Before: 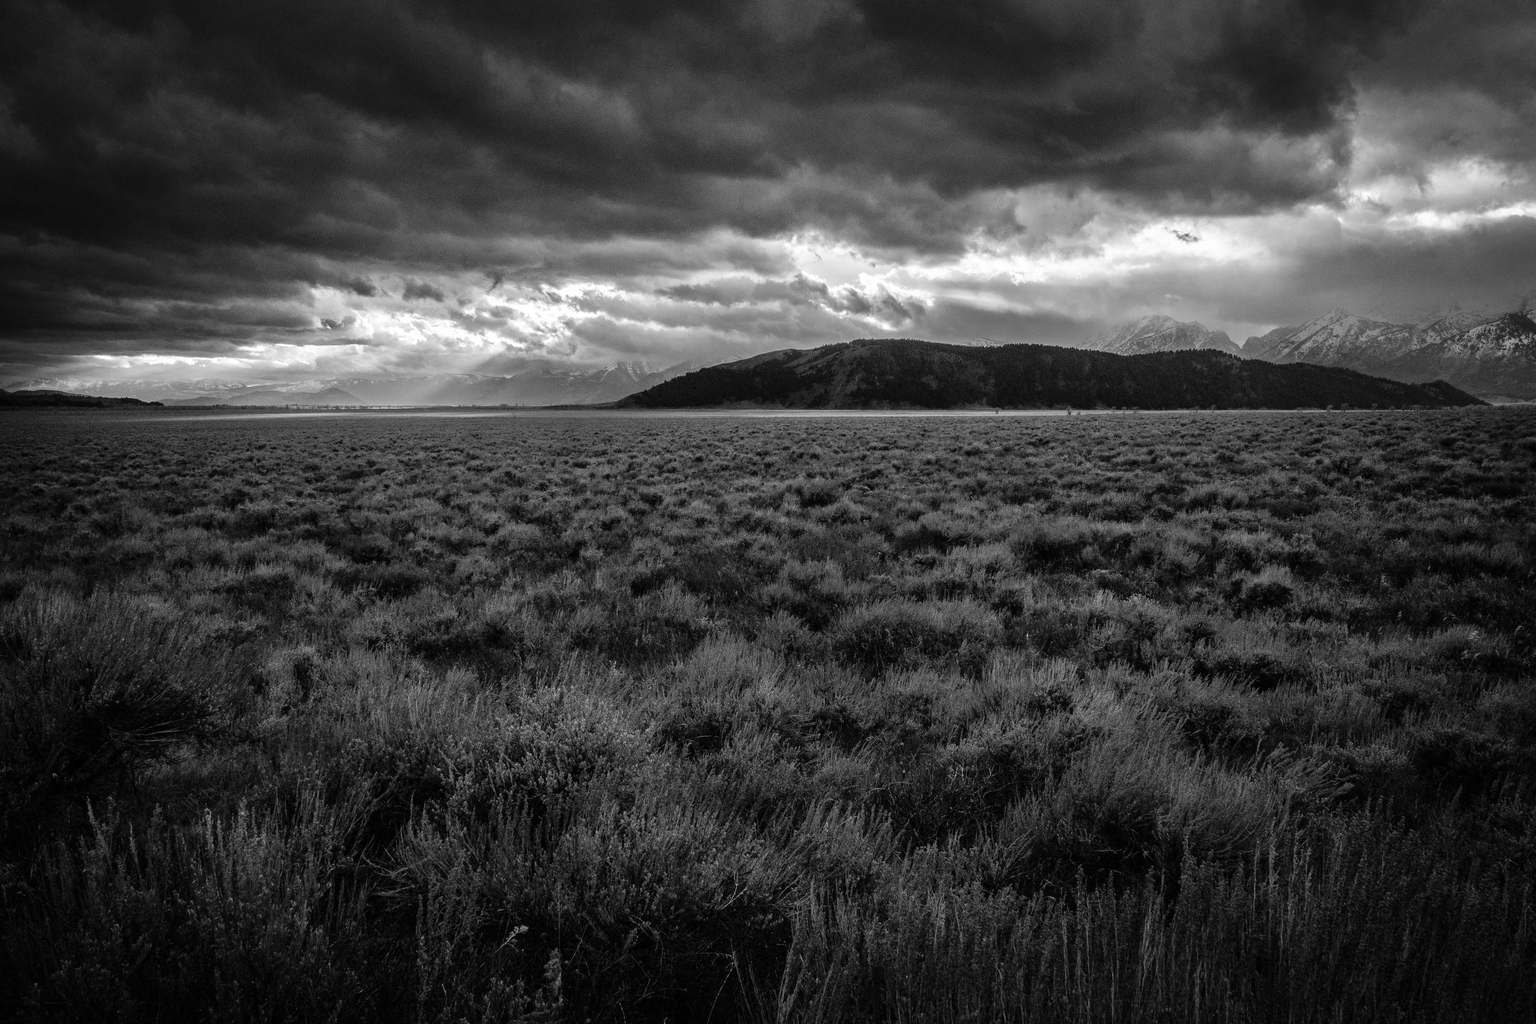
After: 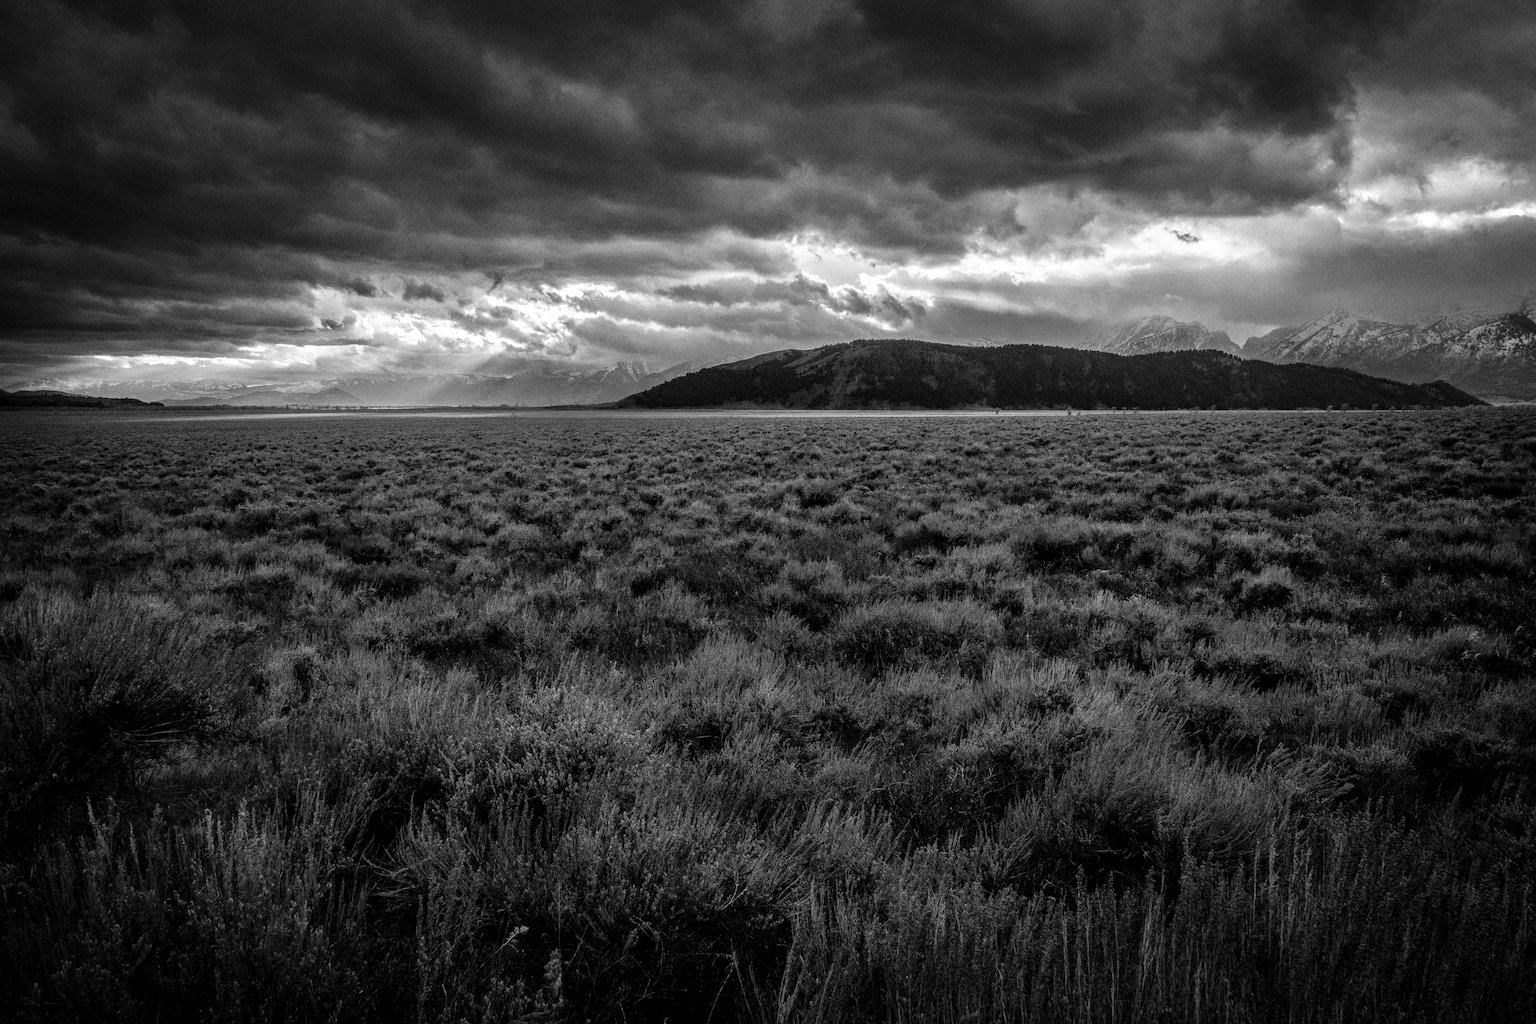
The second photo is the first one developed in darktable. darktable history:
exposure: exposure 0.128 EV, compensate highlight preservation false
grain: coarseness 0.47 ISO
local contrast: on, module defaults
monochrome: a -92.57, b 58.91
